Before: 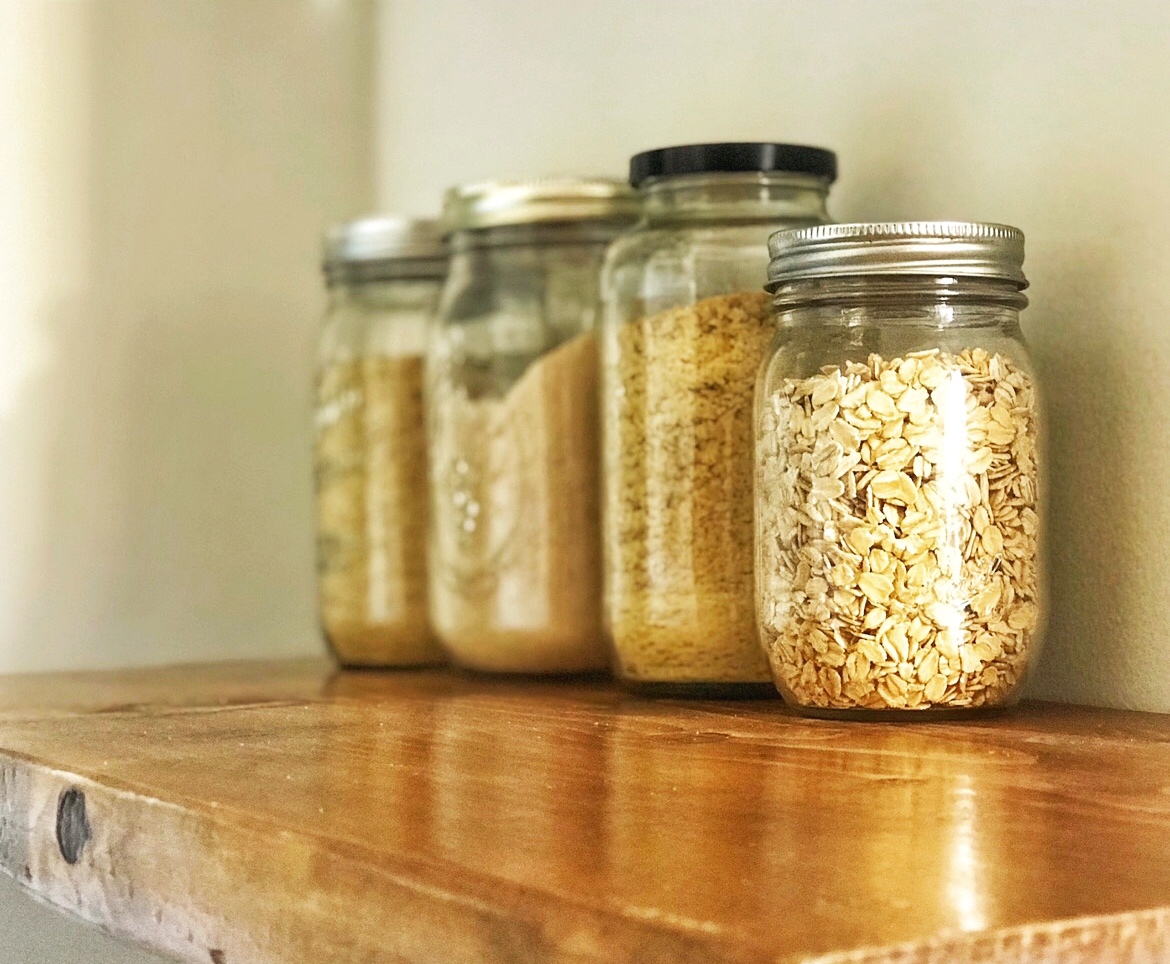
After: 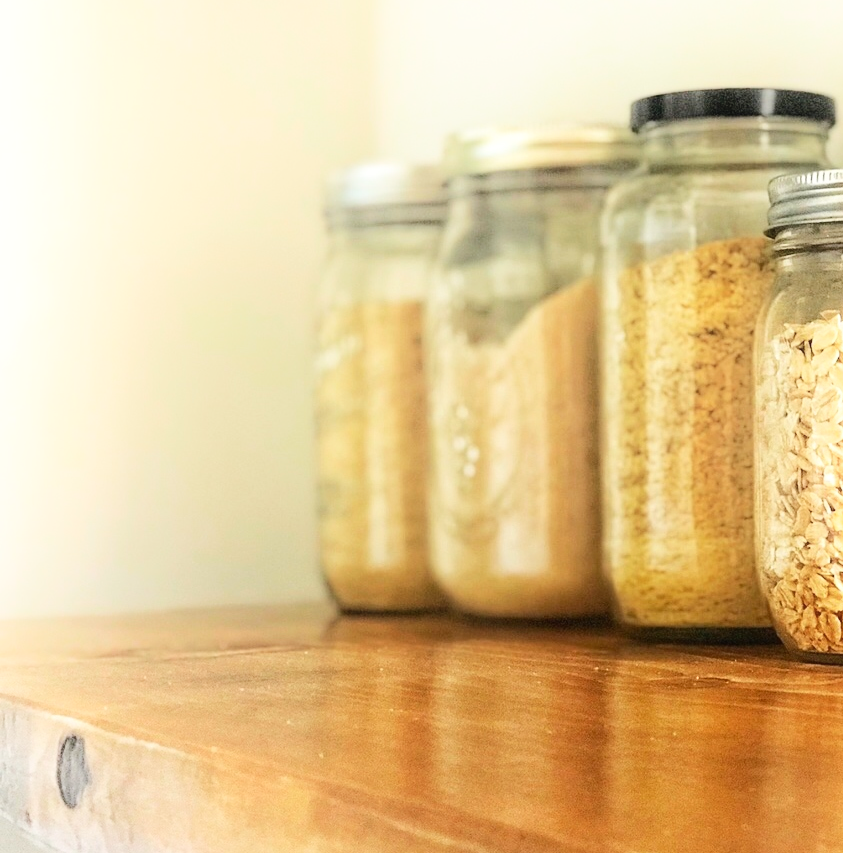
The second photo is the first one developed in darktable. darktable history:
crop: top 5.744%, right 27.87%, bottom 5.763%
shadows and highlights: shadows -21.74, highlights 98.16, soften with gaussian
contrast brightness saturation: contrast 0.1, brightness 0.037, saturation 0.092
